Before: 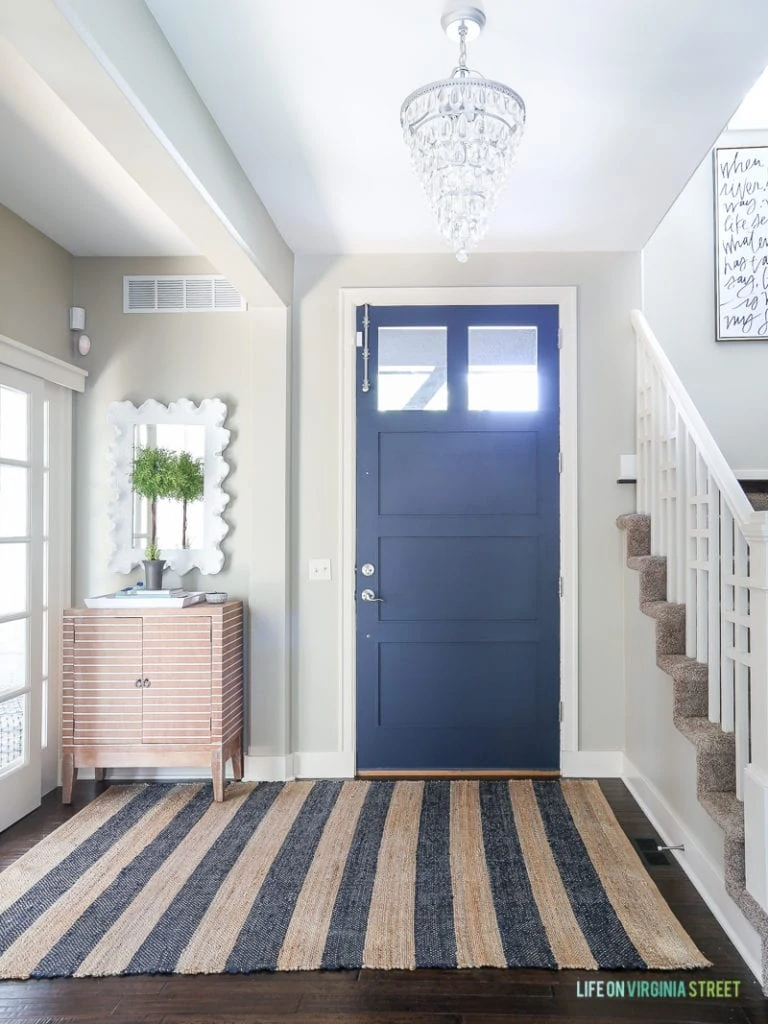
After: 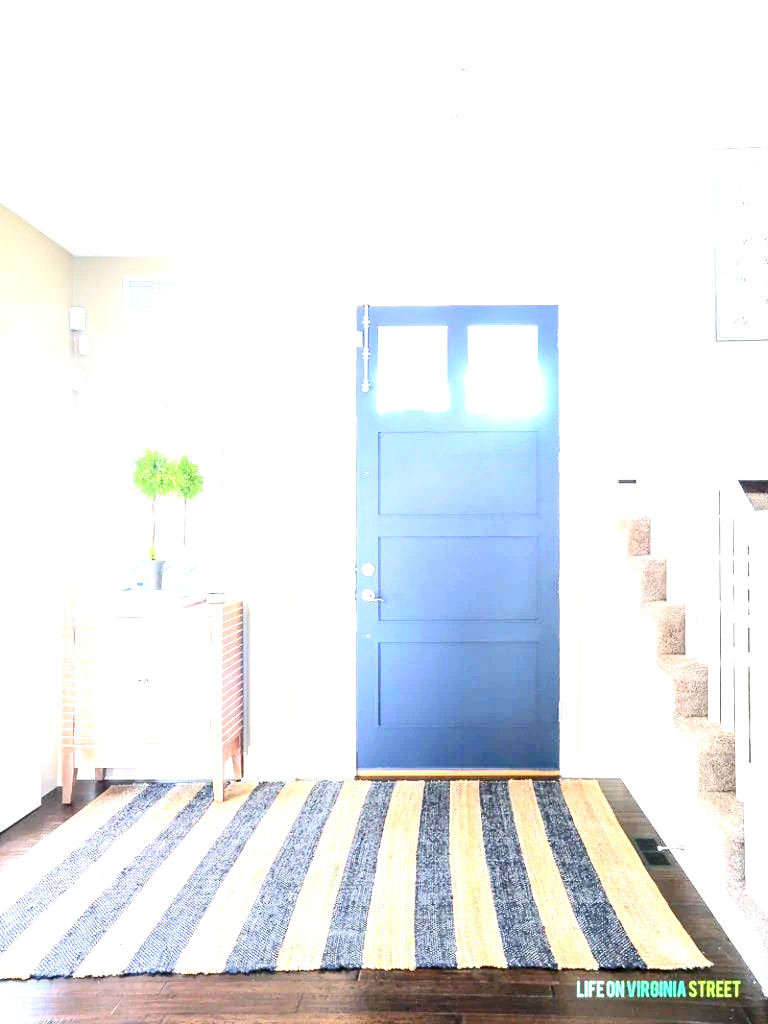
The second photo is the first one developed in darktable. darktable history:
exposure: black level correction 0.001, exposure 2 EV, compensate highlight preservation false
contrast brightness saturation: contrast 0.23, brightness 0.1, saturation 0.29
